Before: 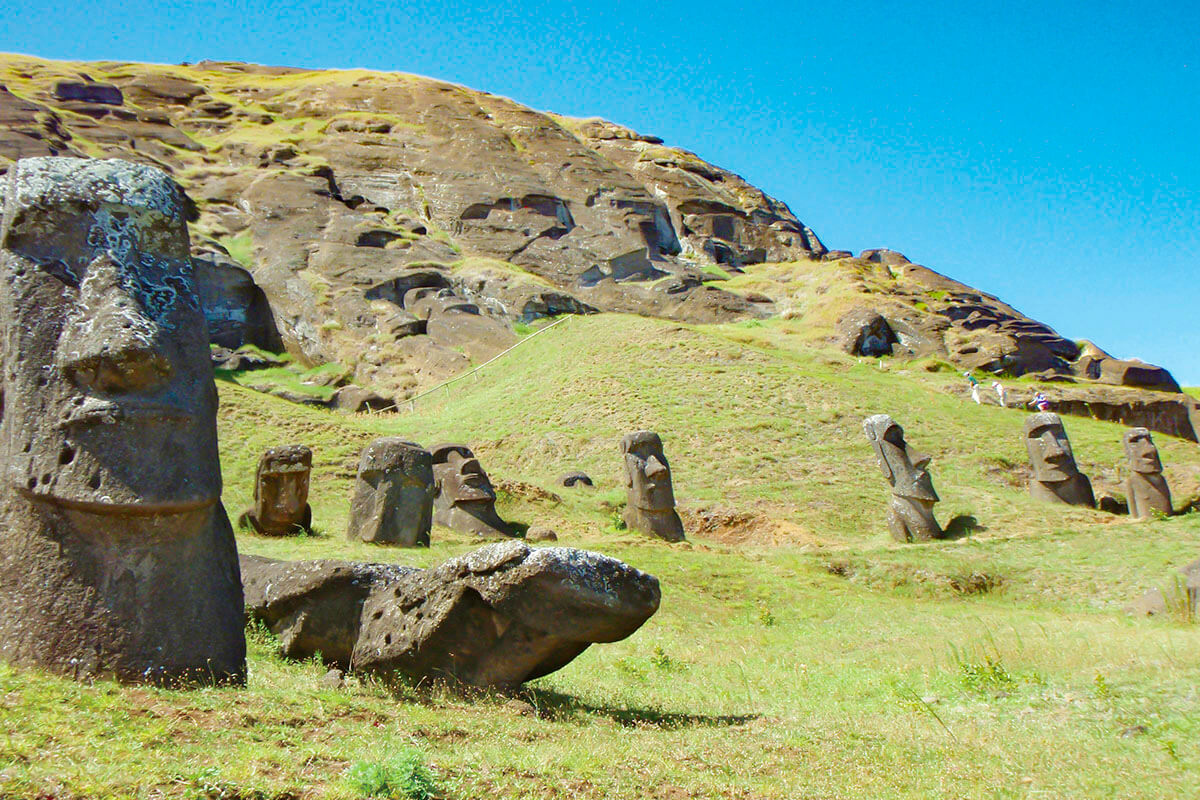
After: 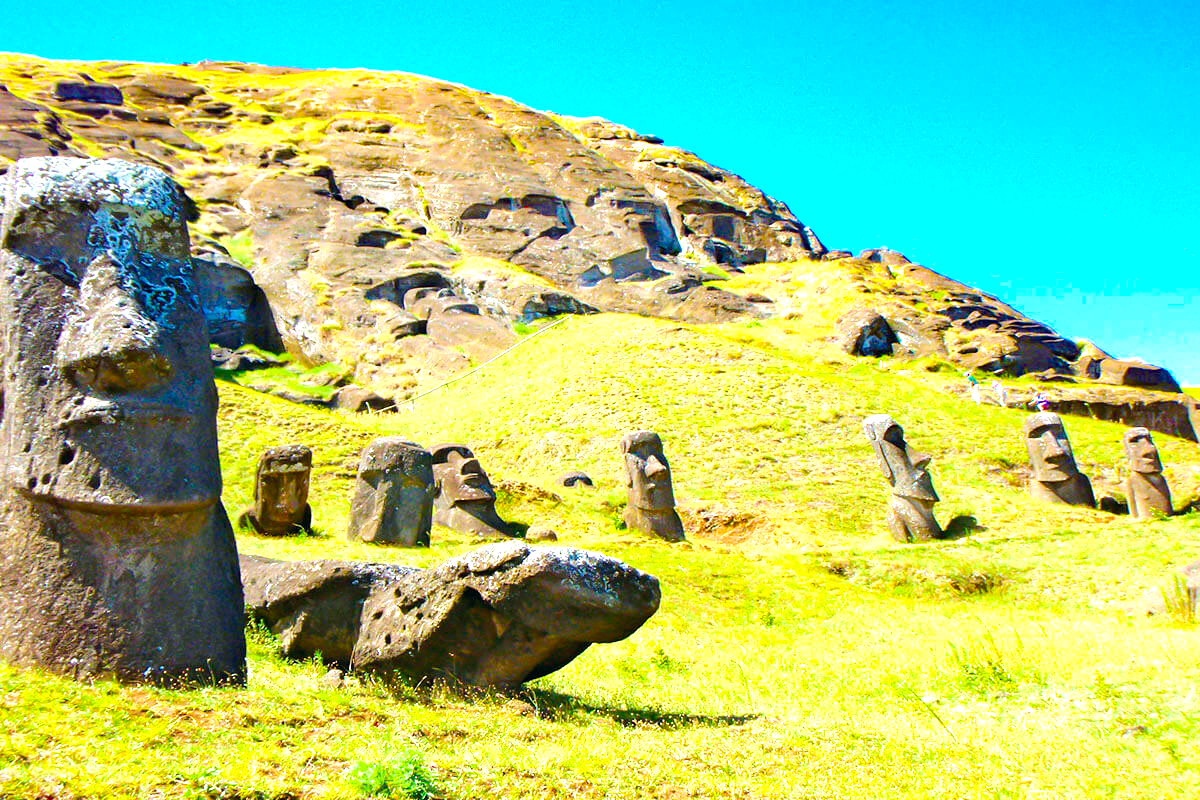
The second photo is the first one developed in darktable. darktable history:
color balance rgb: global offset › luminance -0.839%, perceptual saturation grading › global saturation 29.859%, perceptual brilliance grading › highlights 6.256%, perceptual brilliance grading › mid-tones 17.466%, perceptual brilliance grading › shadows -5.267%, global vibrance 30.241%, contrast 10.132%
color correction: highlights a* 5.37, highlights b* 5.28, shadows a* -4.6, shadows b* -5.08
exposure: black level correction -0.002, exposure 0.544 EV, compensate exposure bias true, compensate highlight preservation false
color calibration: illuminant as shot in camera, x 0.358, y 0.373, temperature 4628.91 K
